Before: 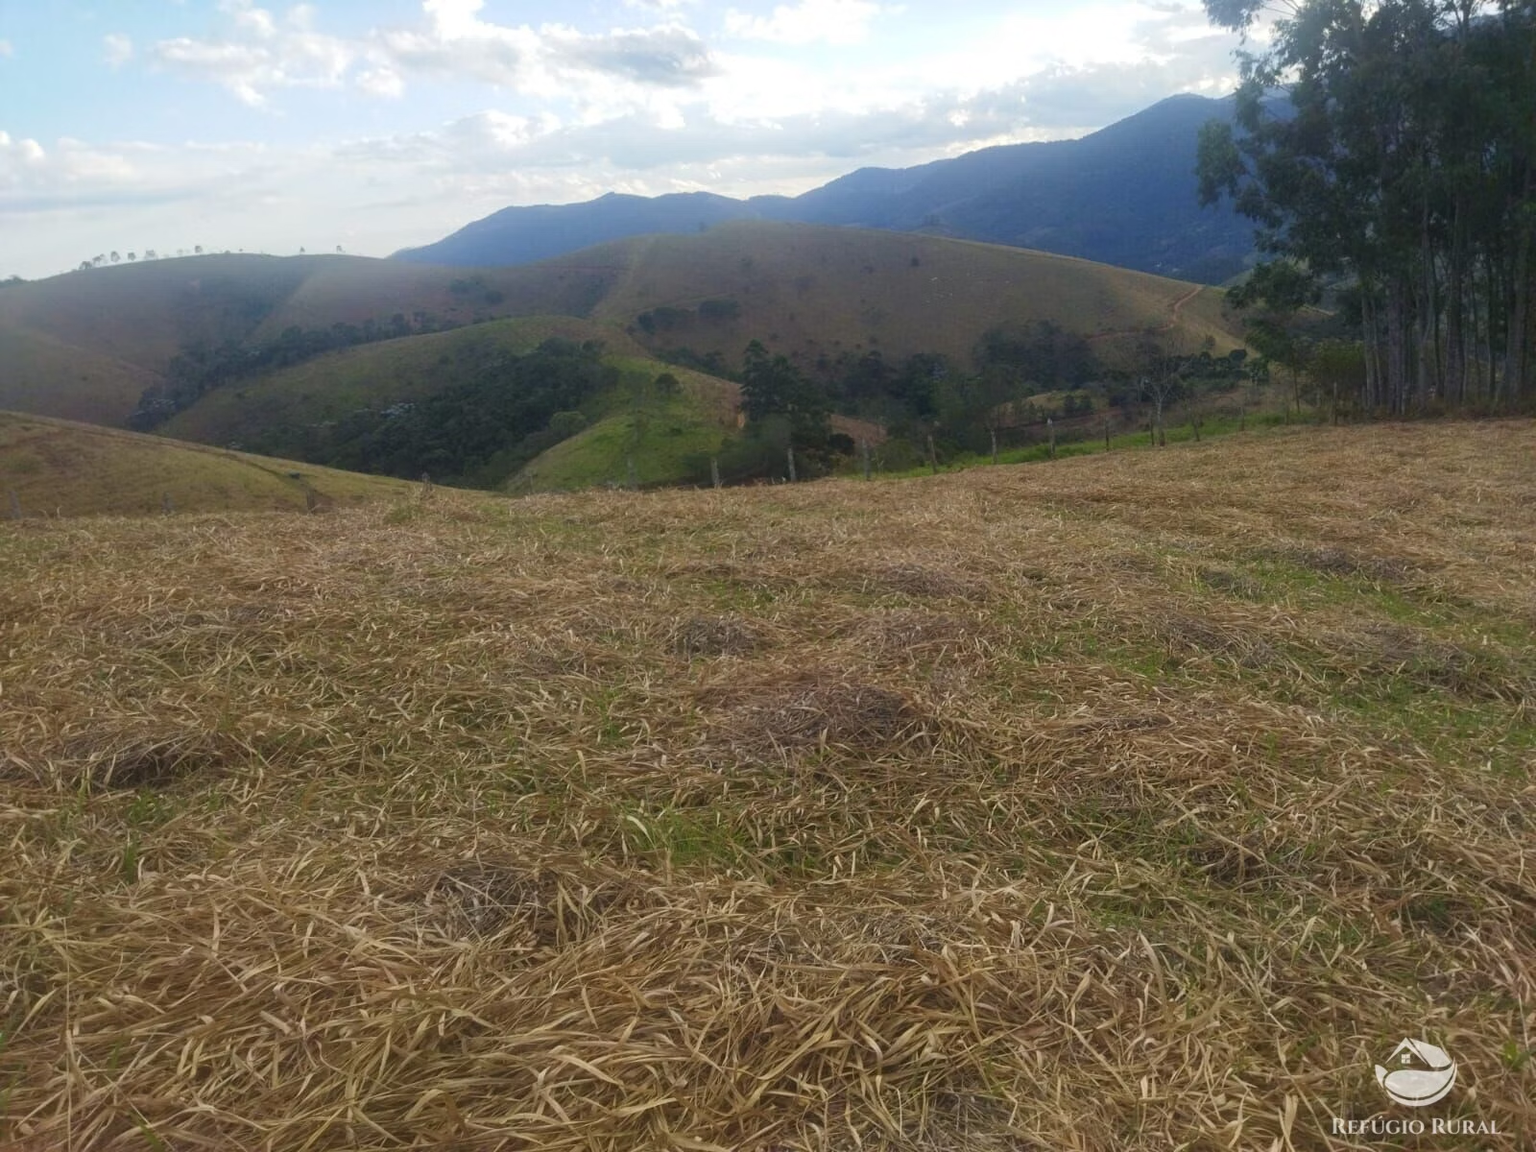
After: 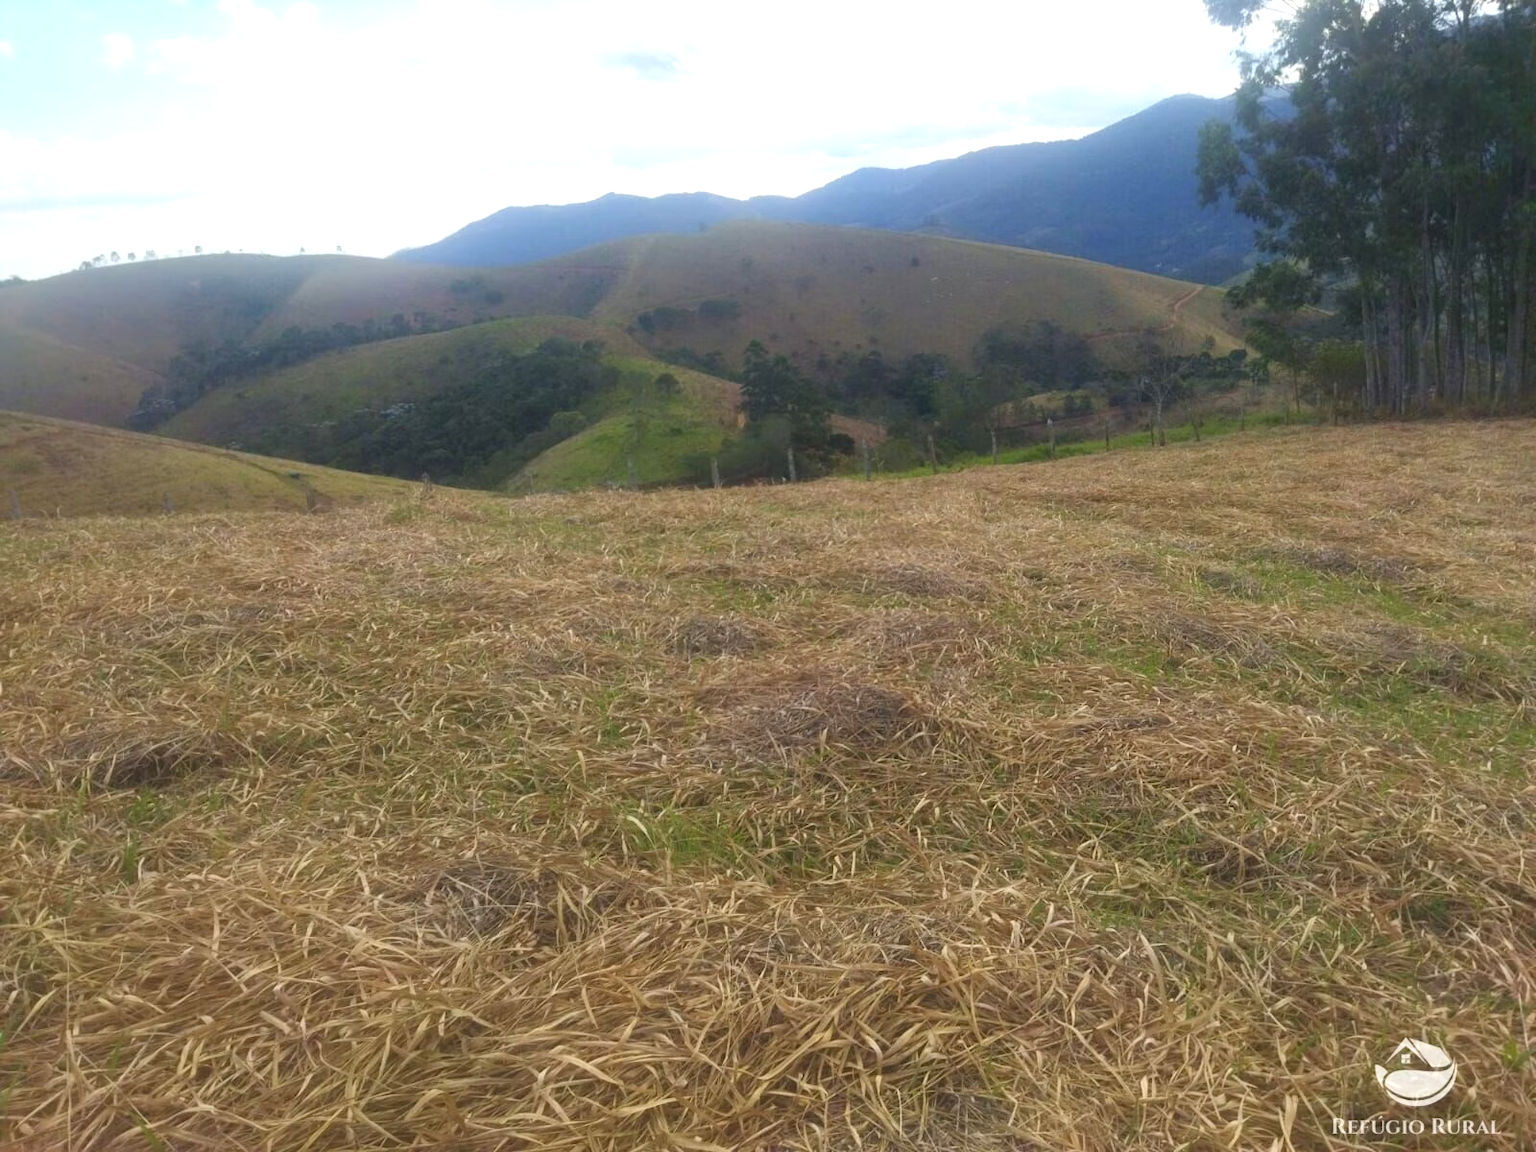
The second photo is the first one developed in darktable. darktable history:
contrast equalizer: y [[0.5, 0.542, 0.583, 0.625, 0.667, 0.708], [0.5 ×6], [0.5 ×6], [0 ×6], [0 ×6]], mix -0.211
exposure: exposure 0.6 EV, compensate highlight preservation false
